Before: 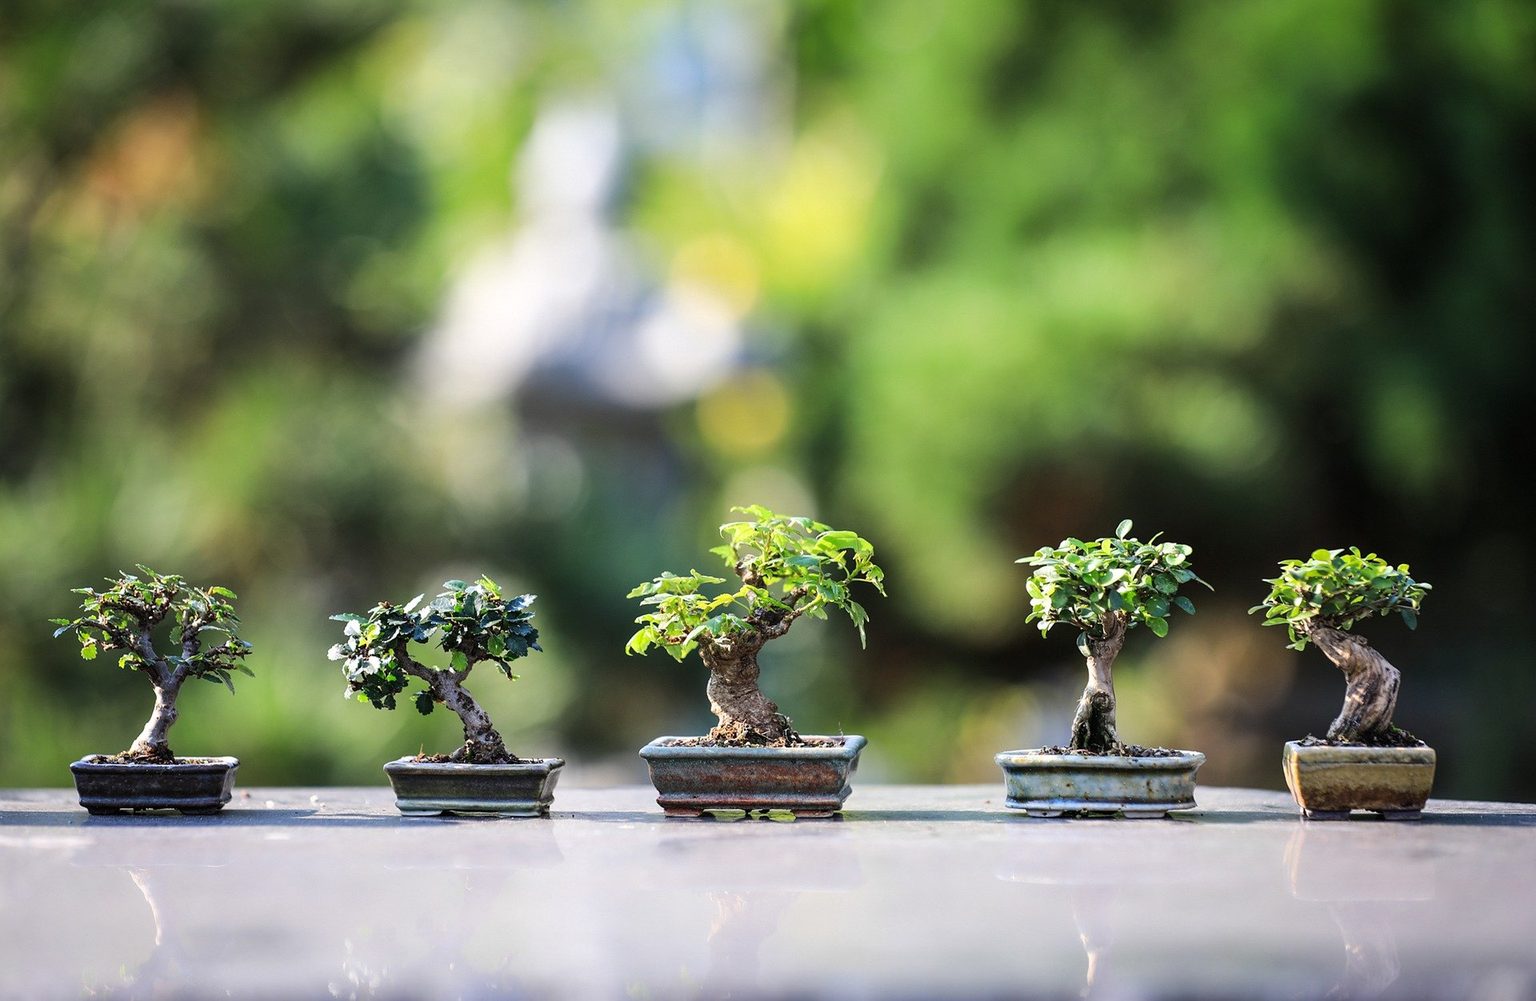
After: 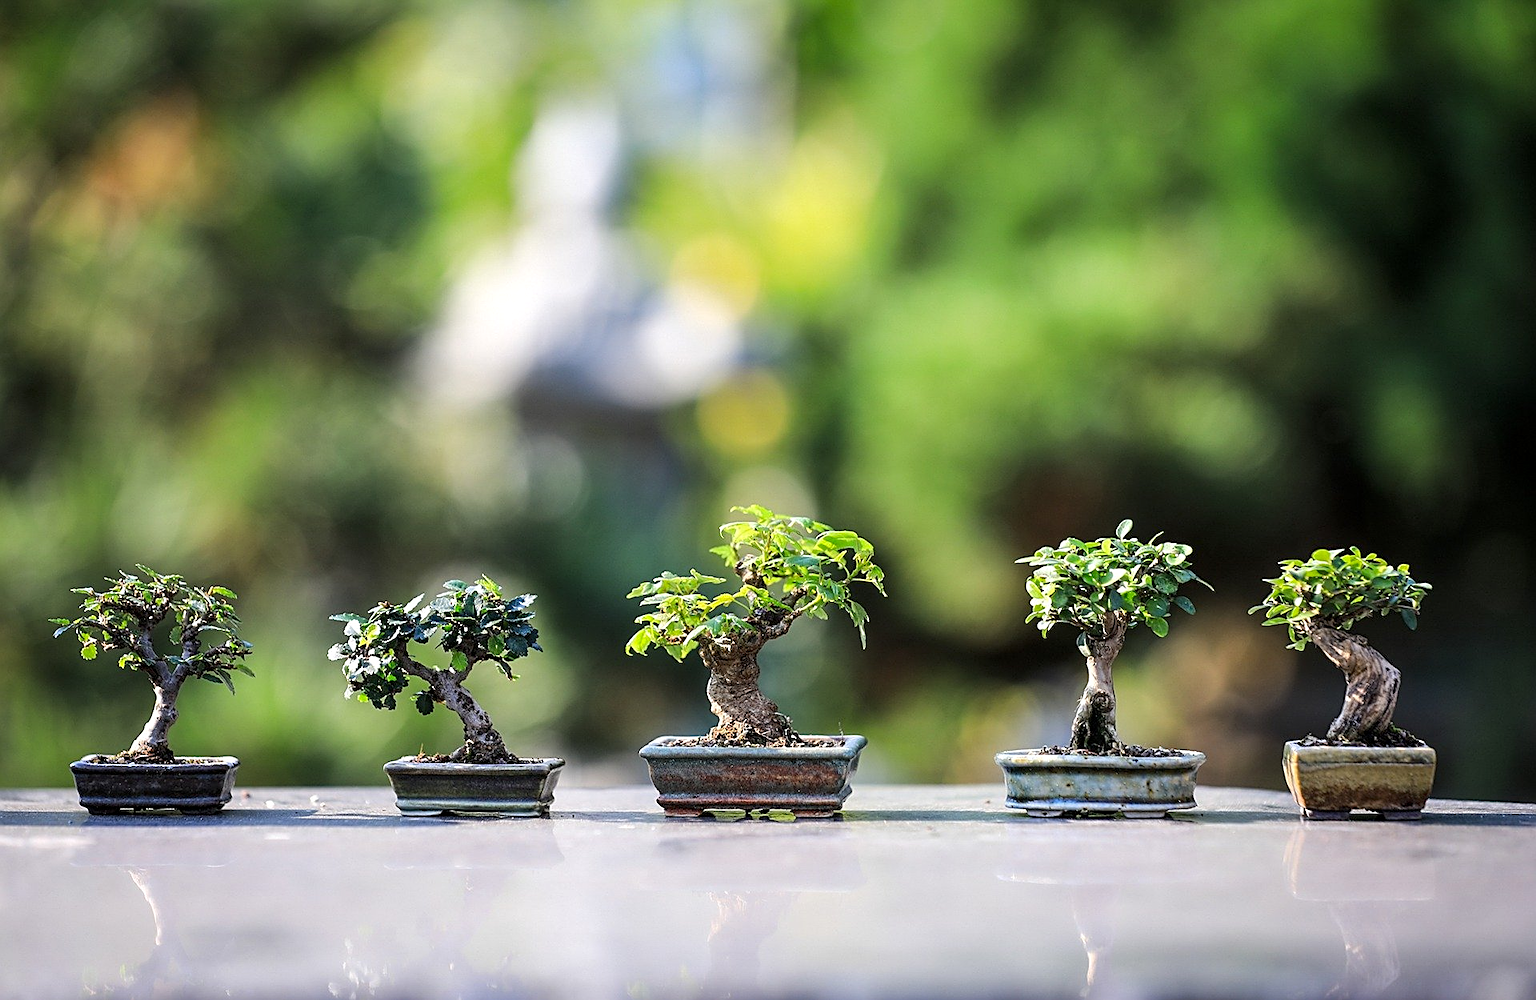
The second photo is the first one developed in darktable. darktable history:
sharpen: on, module defaults
local contrast: highlights 100%, shadows 100%, detail 120%, midtone range 0.2
vibrance: on, module defaults
